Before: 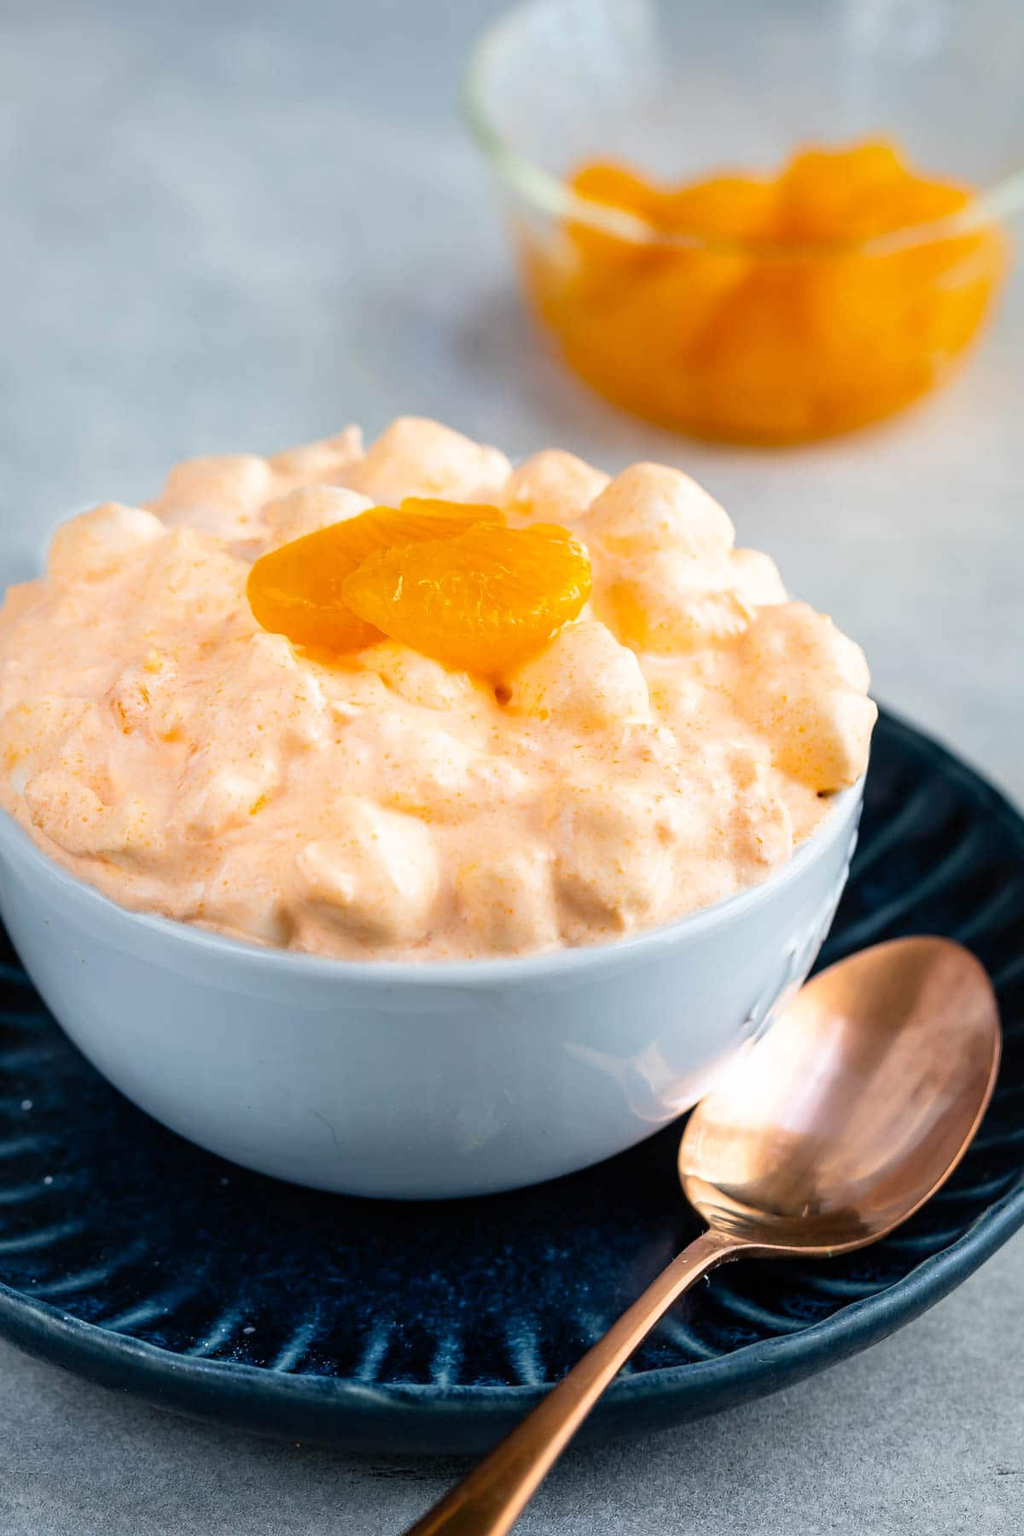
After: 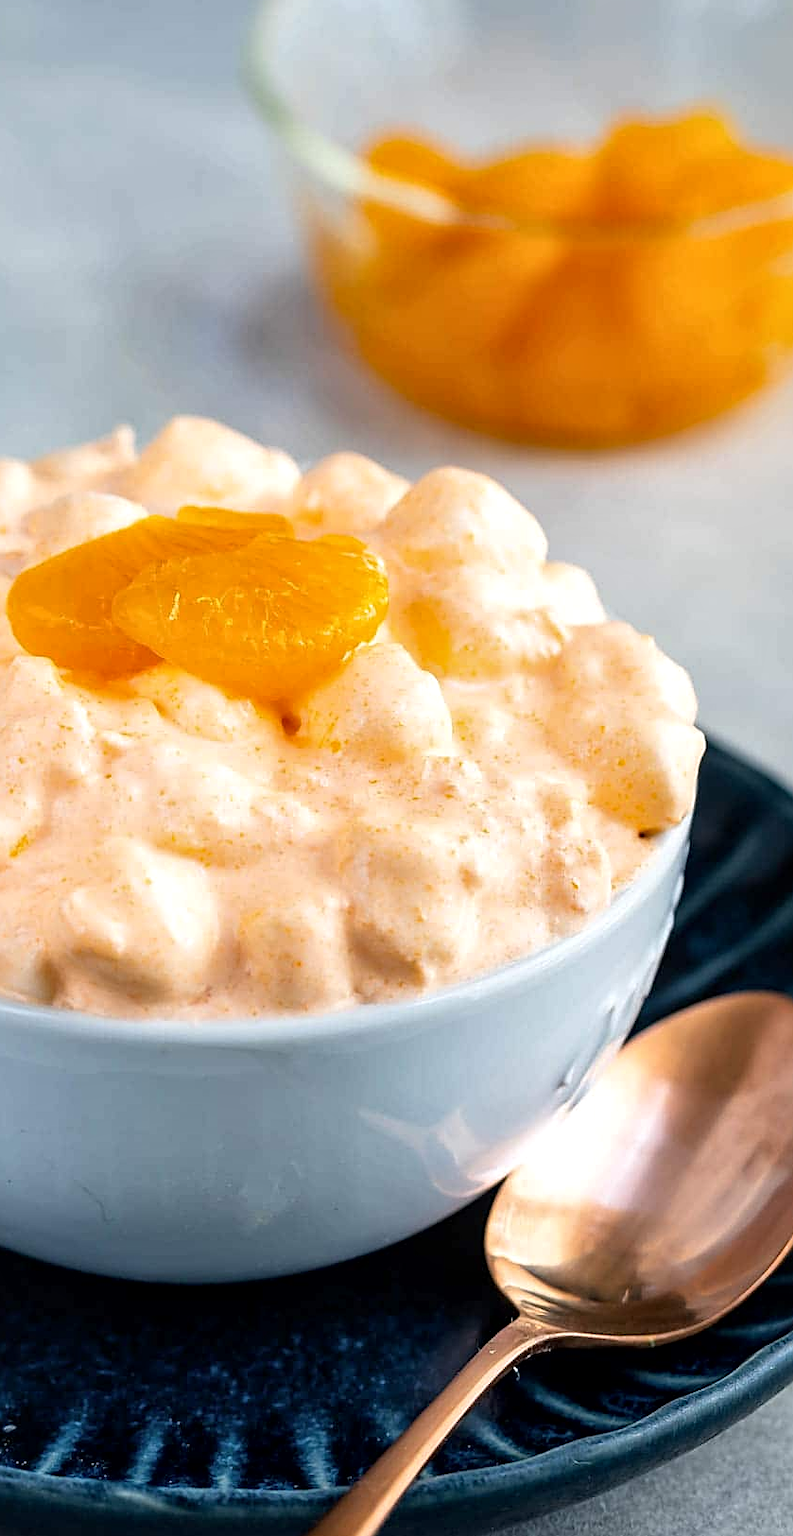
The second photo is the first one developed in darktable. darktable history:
crop and rotate: left 23.55%, top 2.694%, right 6.44%, bottom 6.992%
sharpen: on, module defaults
local contrast: mode bilateral grid, contrast 20, coarseness 51, detail 132%, midtone range 0.2
